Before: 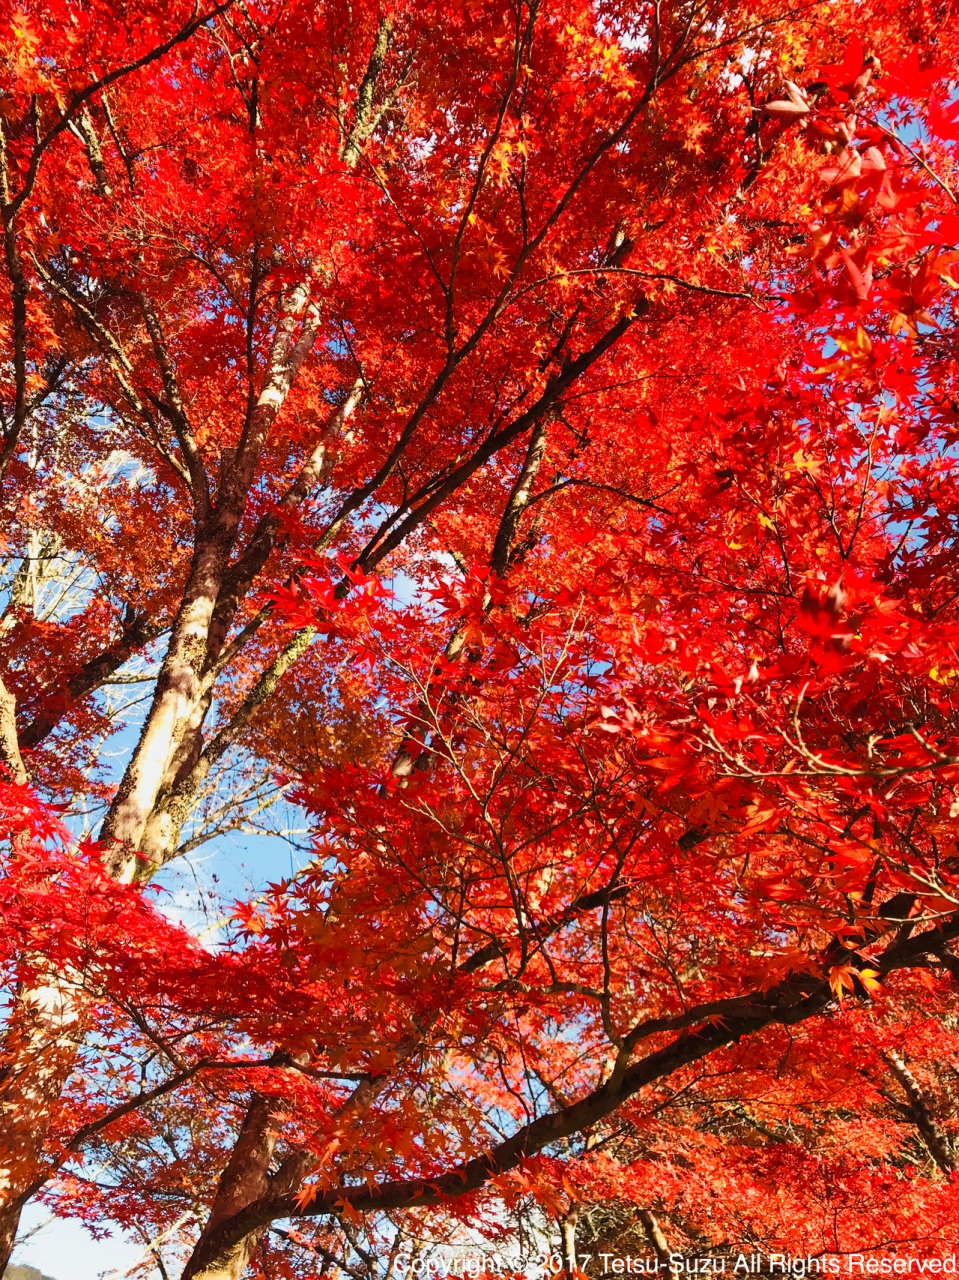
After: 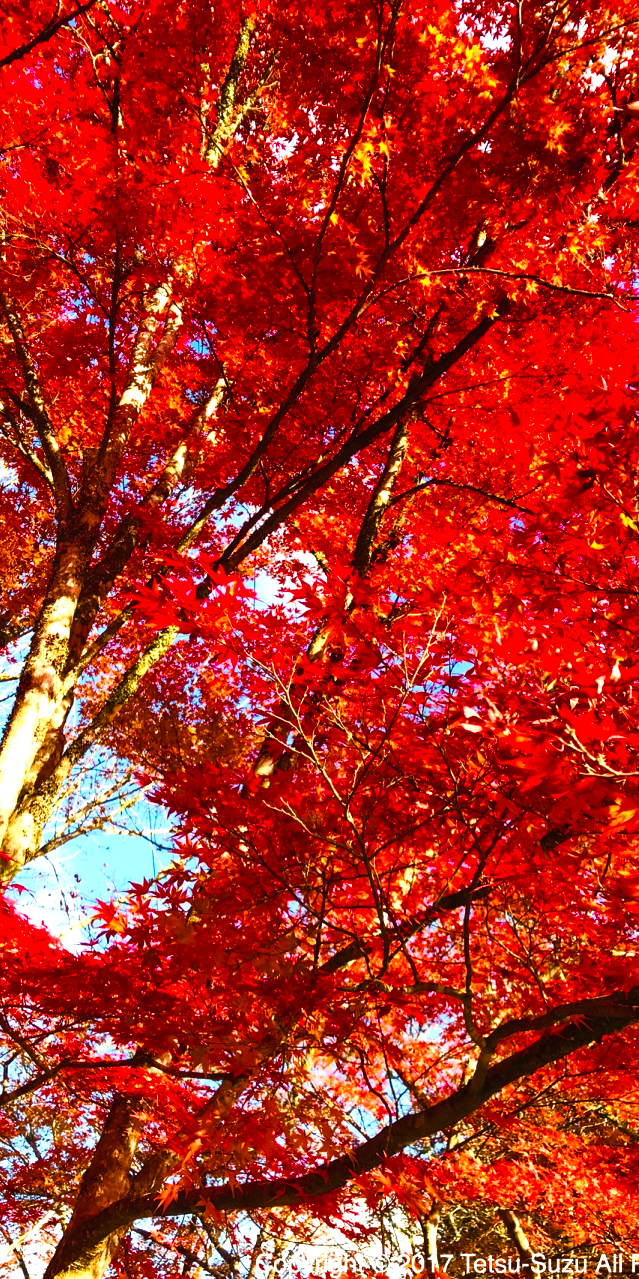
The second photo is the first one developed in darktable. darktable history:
crop and rotate: left 14.399%, right 18.943%
contrast brightness saturation: contrast 0.031, brightness 0.063, saturation 0.134
color balance rgb: highlights gain › luminance 15.011%, perceptual saturation grading › global saturation 56.2%, perceptual saturation grading › highlights -50.209%, perceptual saturation grading › mid-tones 39.828%, perceptual saturation grading › shadows 30.867%, perceptual brilliance grading › highlights 14.074%, perceptual brilliance grading › shadows -18.521%
